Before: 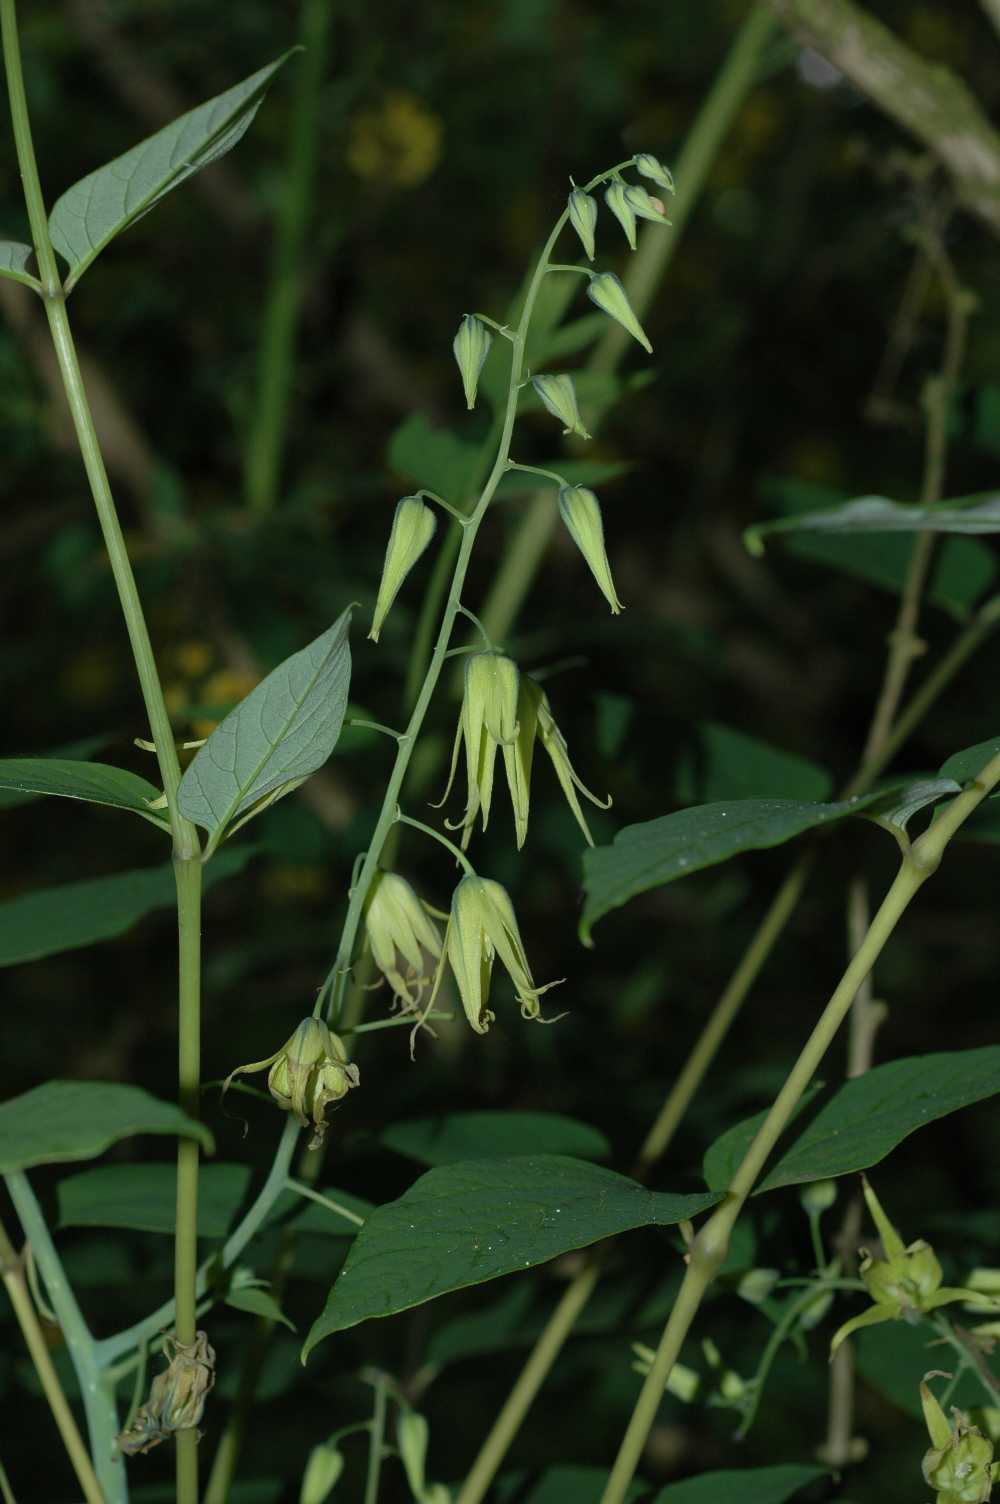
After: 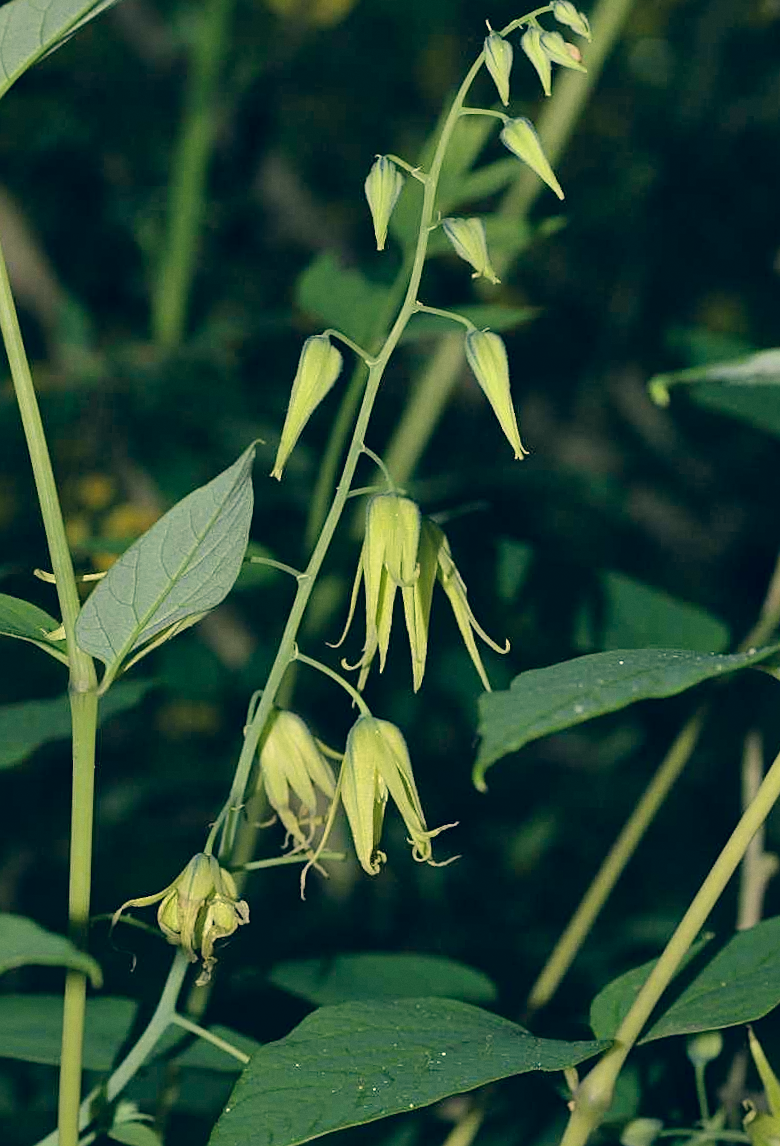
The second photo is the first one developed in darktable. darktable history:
shadows and highlights: radius 108.52, shadows 44.07, highlights -67.8, low approximation 0.01, soften with gaussian
crop and rotate: left 11.831%, top 11.346%, right 13.429%, bottom 13.899%
sharpen: on, module defaults
rotate and perspective: rotation 1.72°, automatic cropping off
grain: coarseness 0.09 ISO, strength 10%
color correction: highlights a* 10.32, highlights b* 14.66, shadows a* -9.59, shadows b* -15.02
exposure: exposure 0.3 EV, compensate highlight preservation false
